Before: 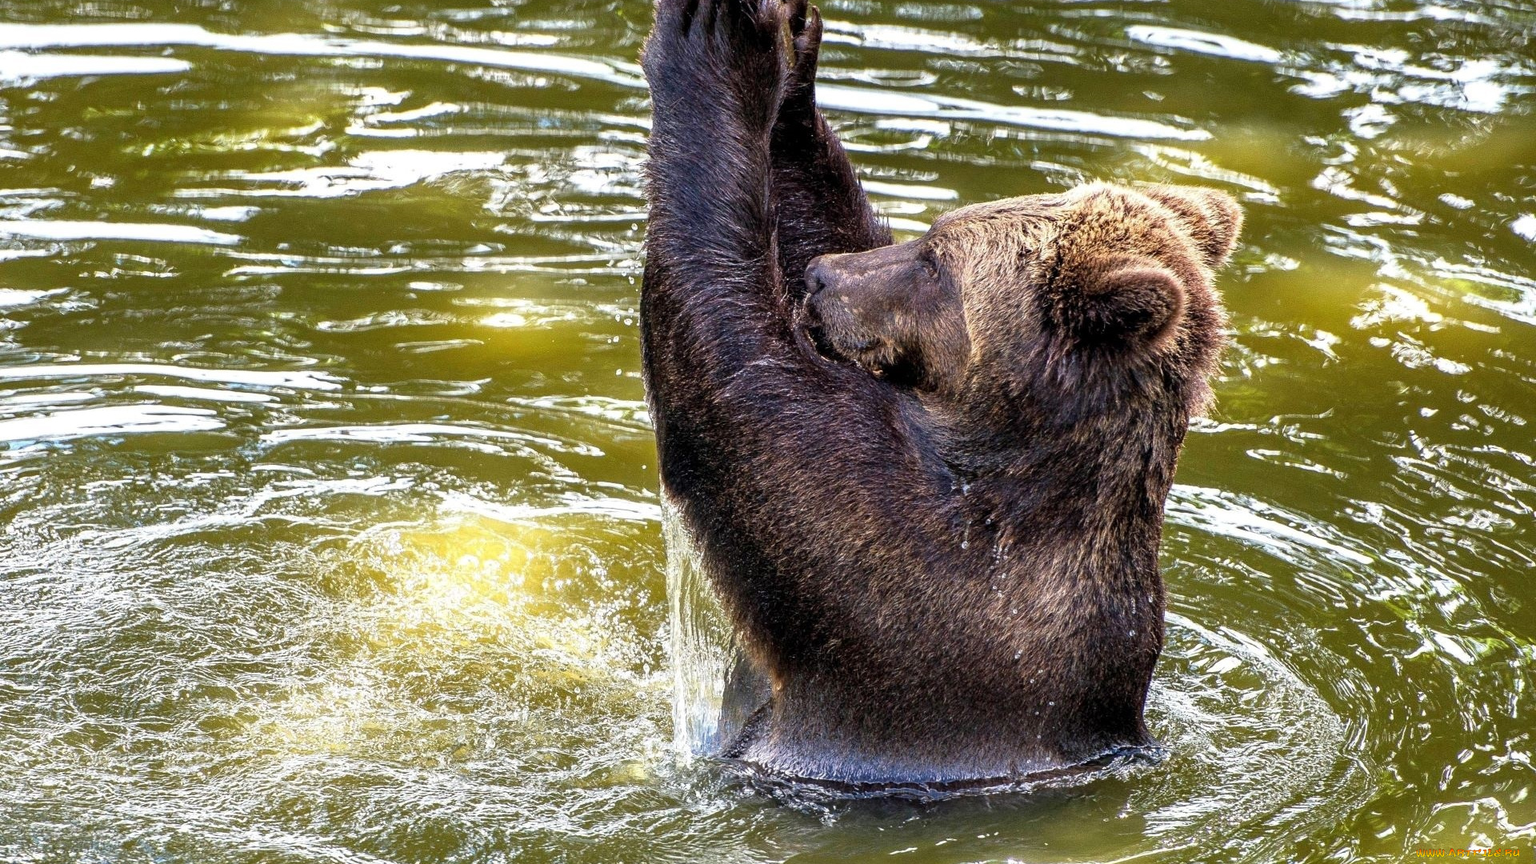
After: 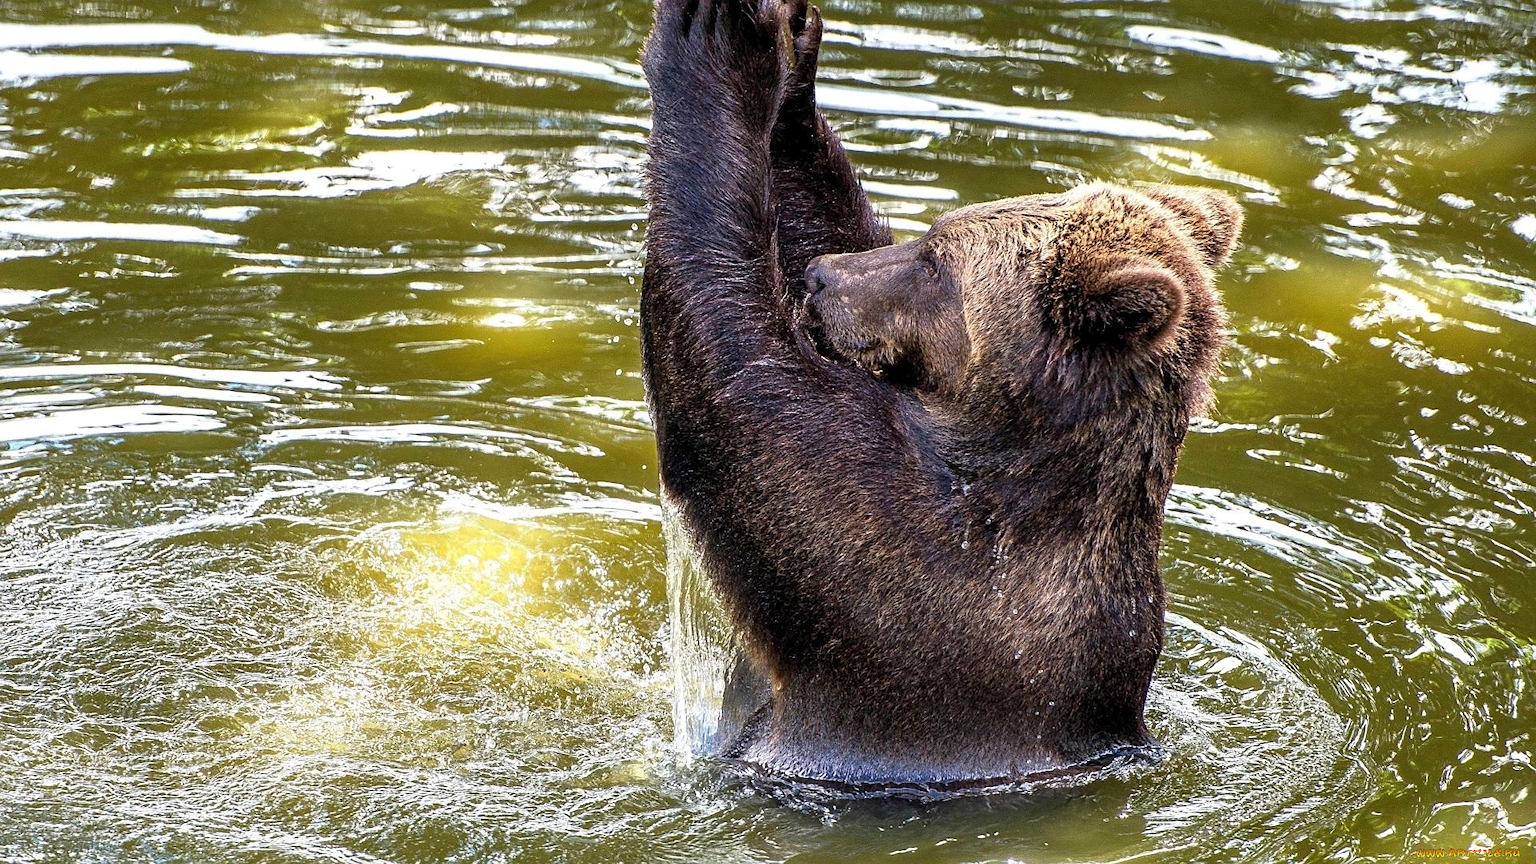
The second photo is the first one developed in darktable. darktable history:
rgb levels: preserve colors max RGB
sharpen: radius 1.458, amount 0.398, threshold 1.271
